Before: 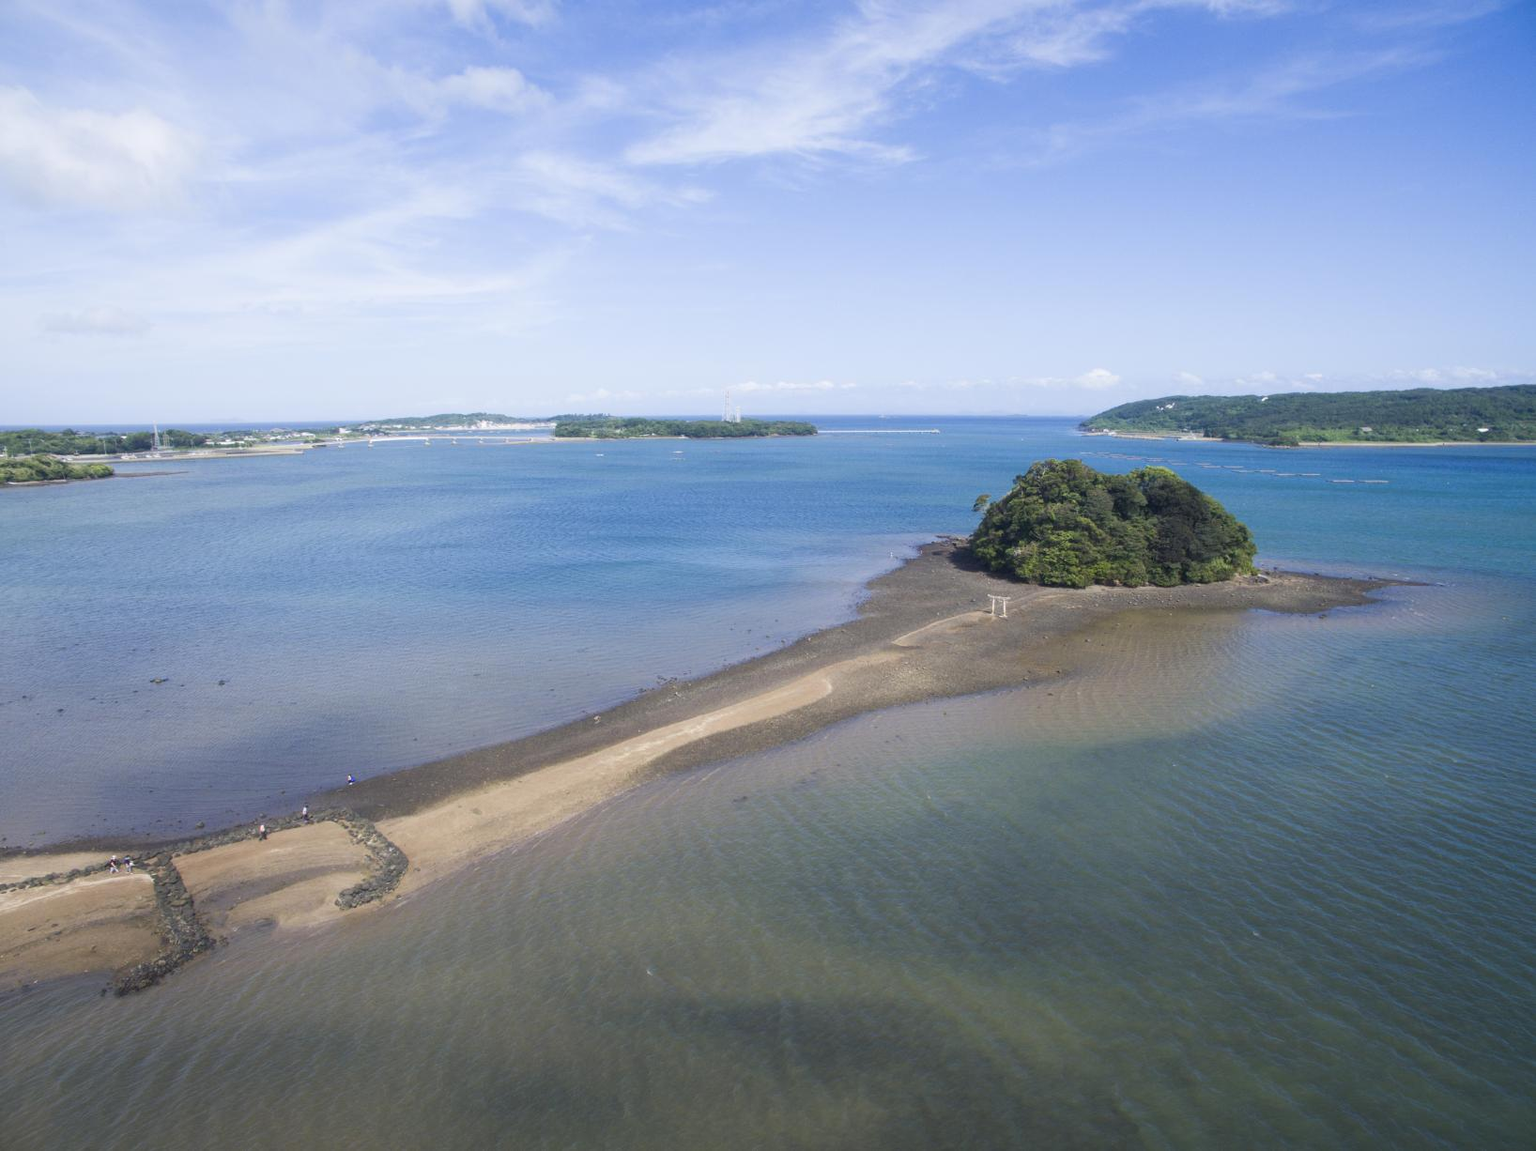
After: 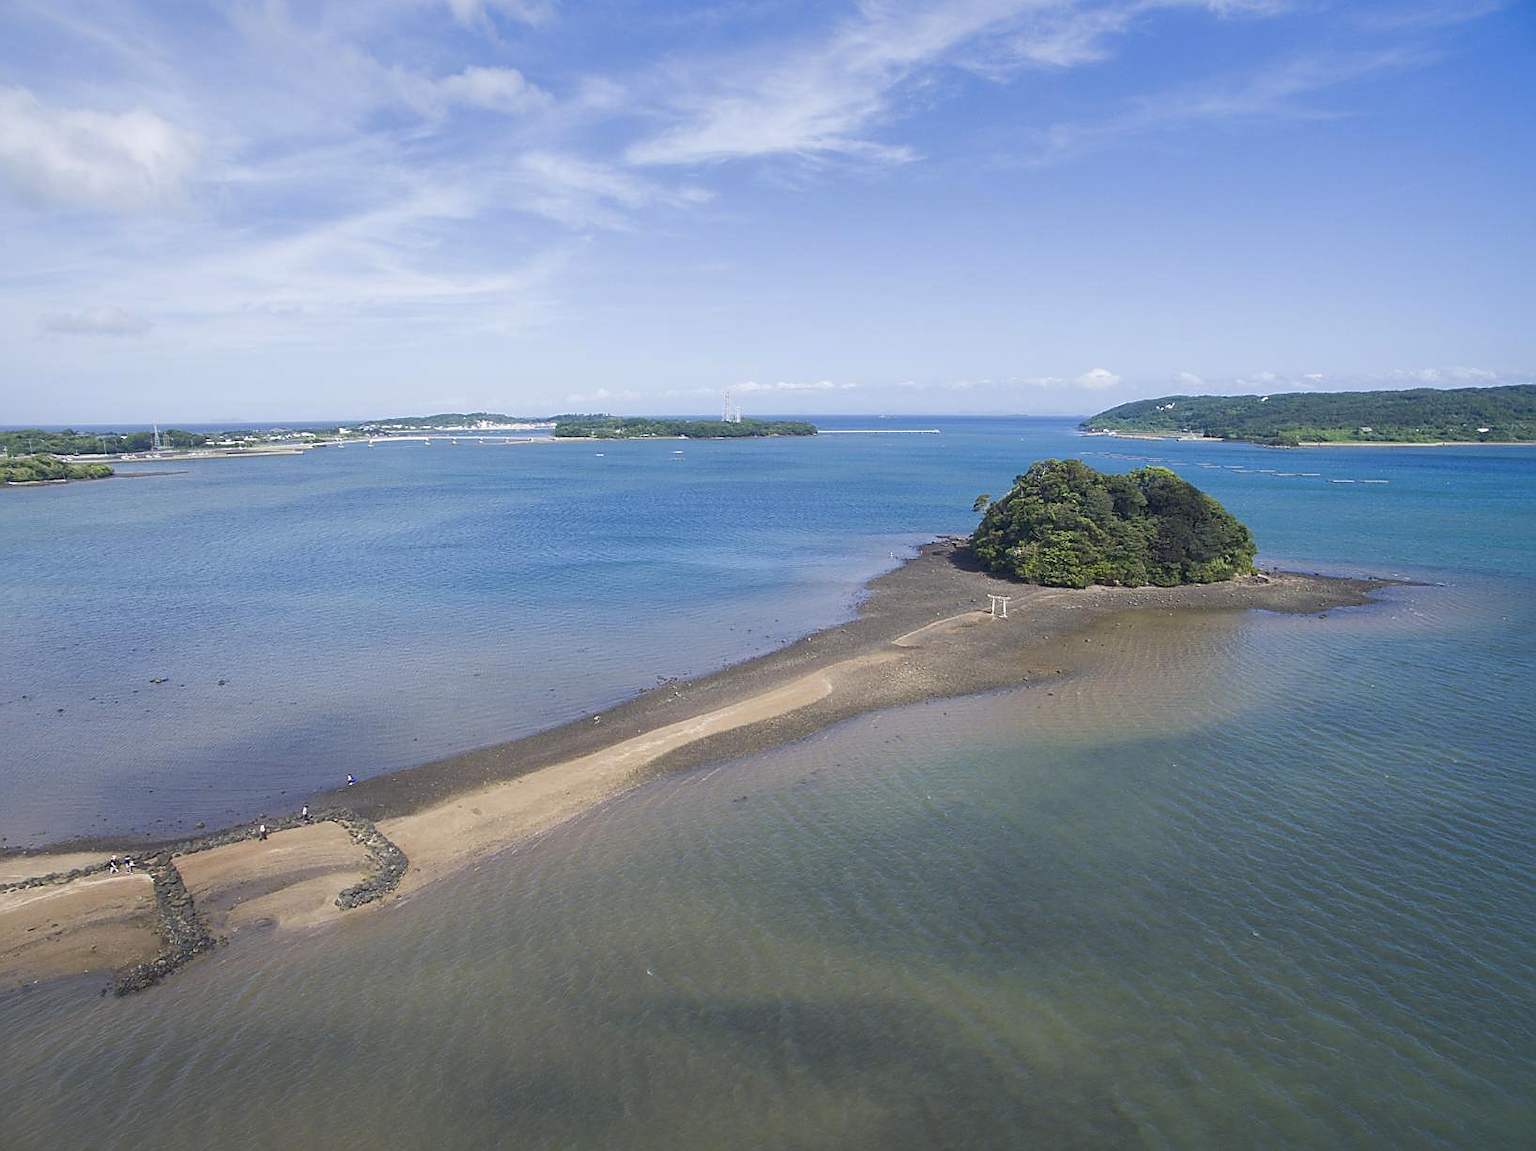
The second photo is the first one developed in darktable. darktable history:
sharpen: radius 1.4, amount 1.25, threshold 0.7
shadows and highlights: on, module defaults
